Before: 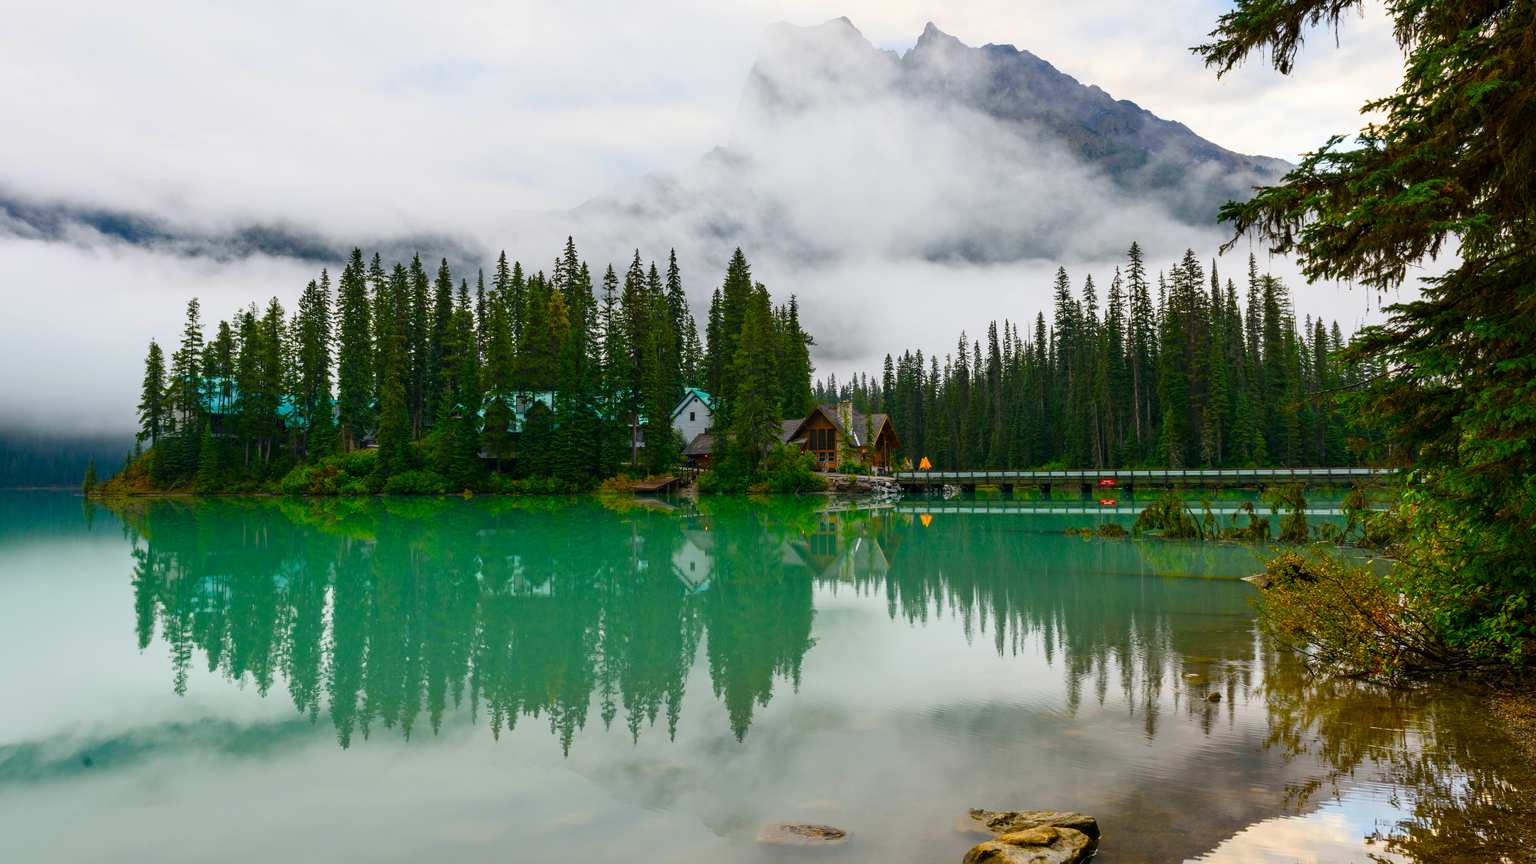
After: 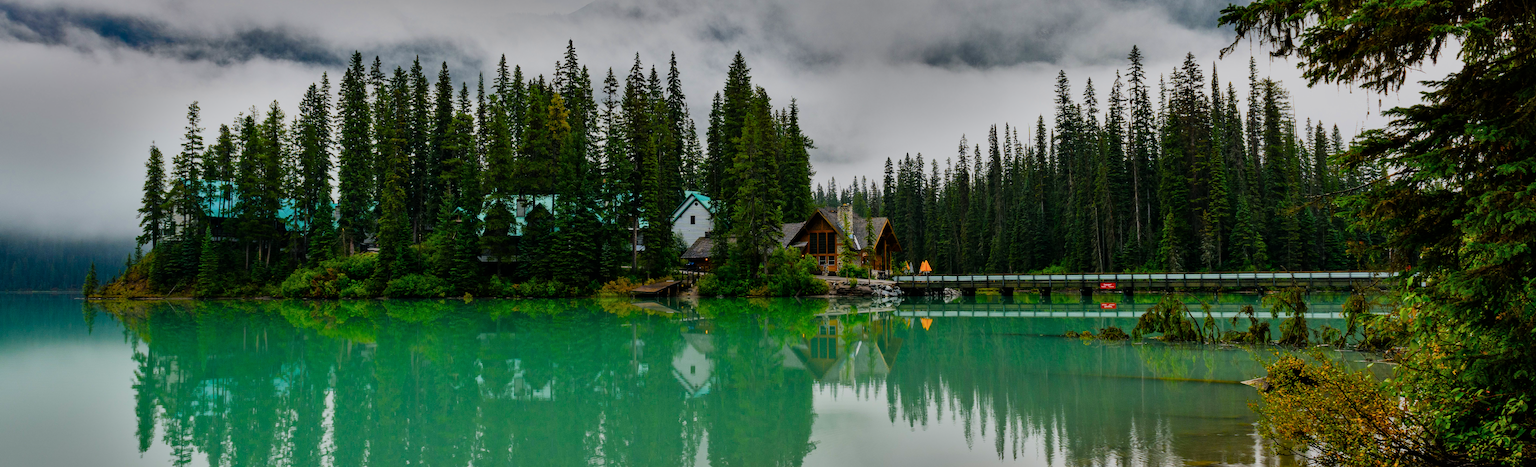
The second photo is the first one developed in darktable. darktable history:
crop and rotate: top 22.809%, bottom 23.072%
shadows and highlights: shadows 24.64, highlights -79.89, soften with gaussian
filmic rgb: black relative exposure -7.65 EV, white relative exposure 4.56 EV, hardness 3.61, contrast 1.061
